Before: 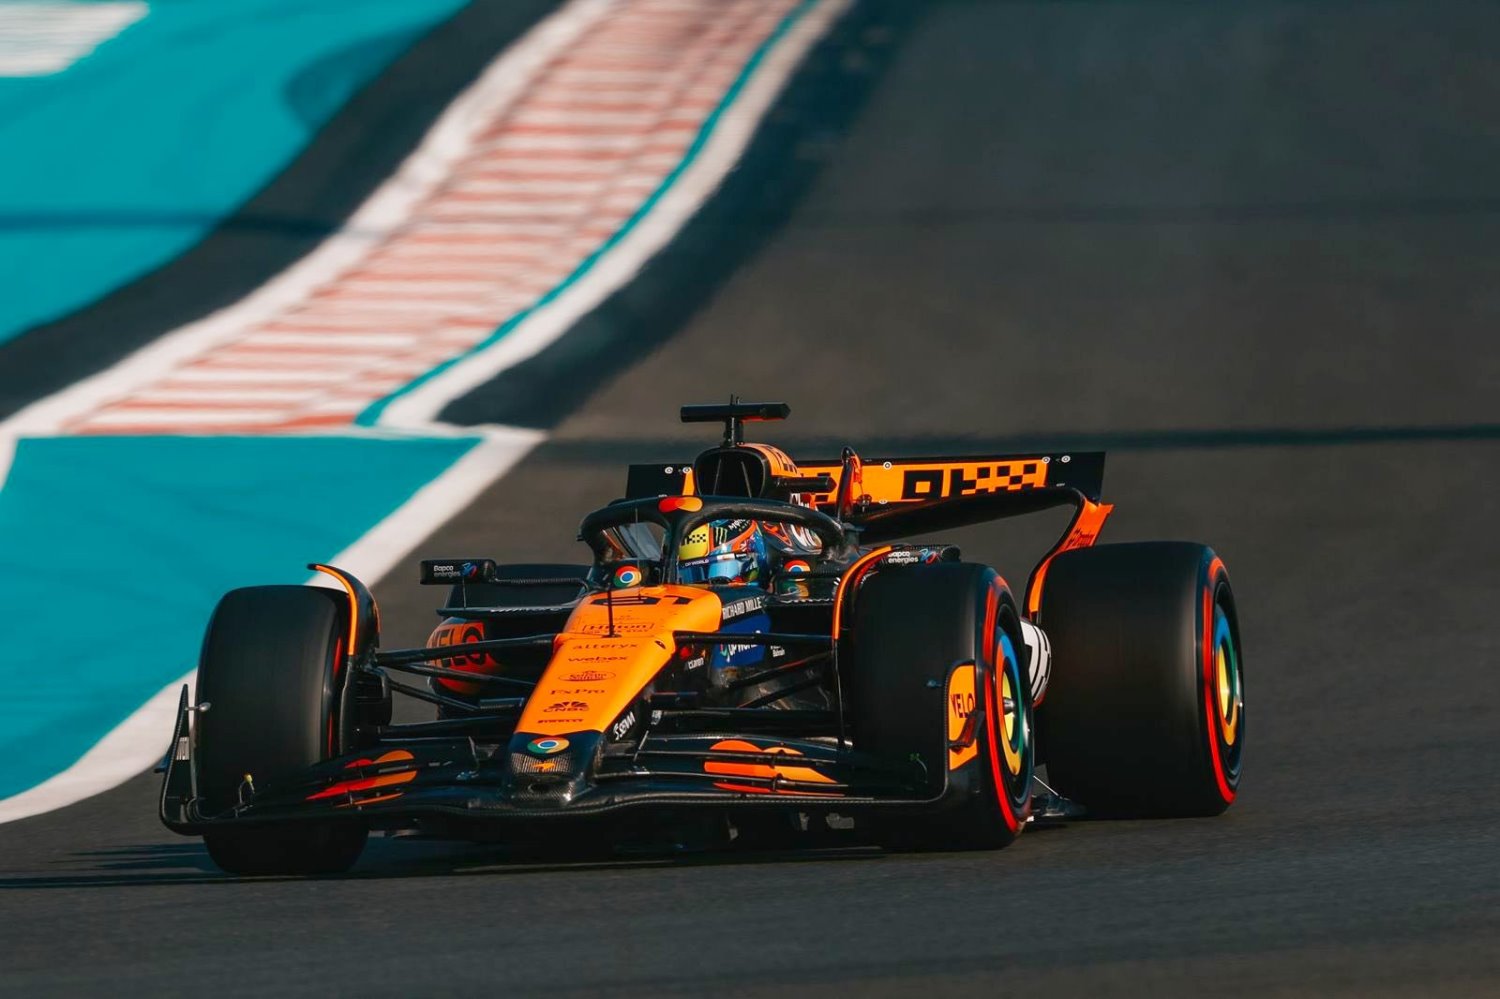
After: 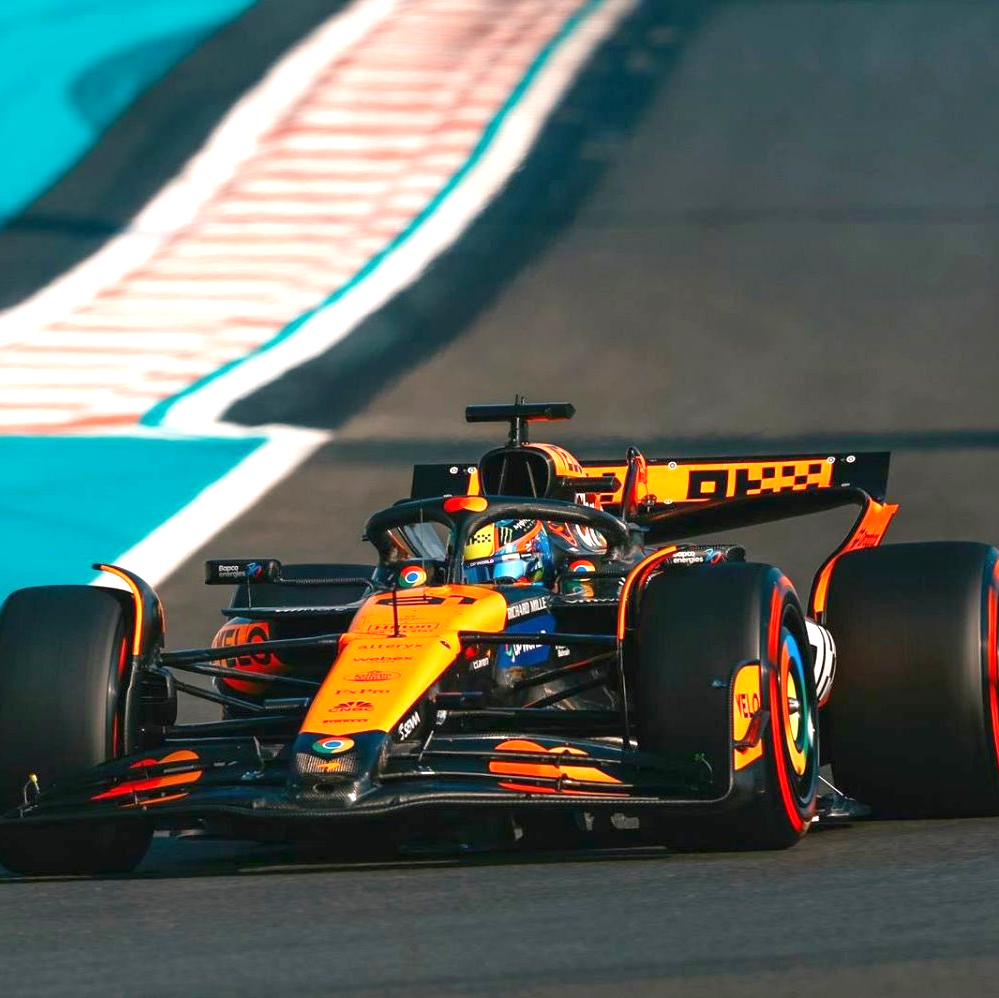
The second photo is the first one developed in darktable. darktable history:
crop and rotate: left 14.436%, right 18.898%
exposure: black level correction 0.001, exposure 0.955 EV, compensate exposure bias true, compensate highlight preservation false
